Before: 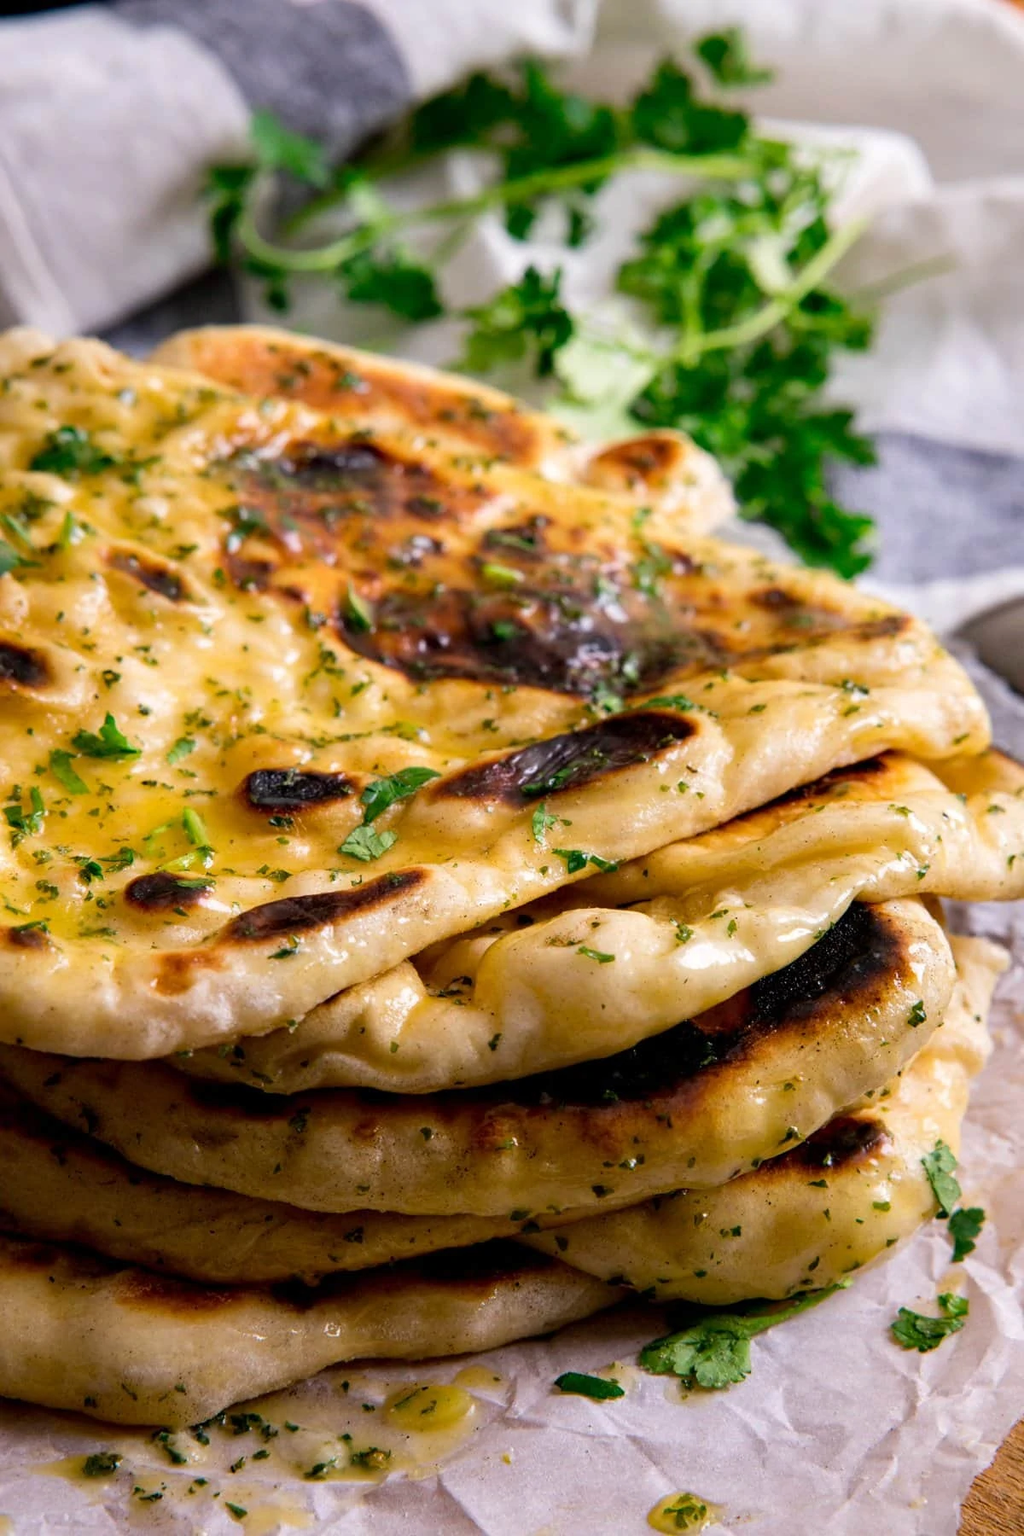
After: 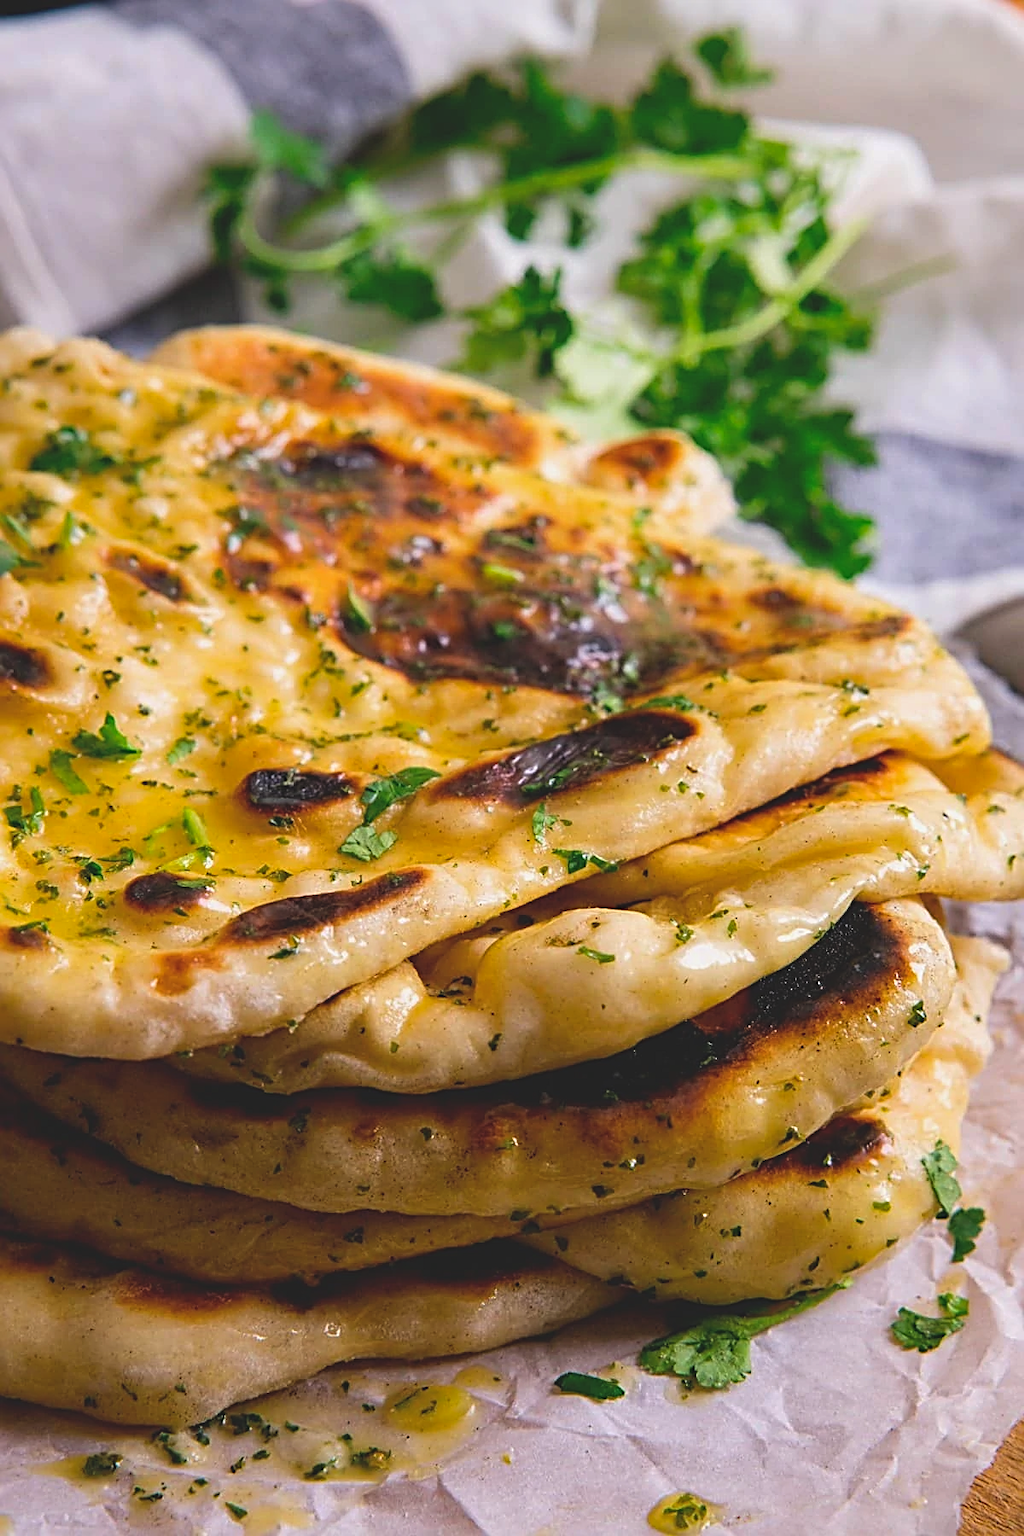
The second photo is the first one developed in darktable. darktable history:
exposure: black level correction -0.009, exposure 0.072 EV, compensate highlight preservation false
contrast brightness saturation: contrast -0.122
color balance rgb: shadows lift › hue 85.53°, linear chroma grading › global chroma -14.897%, perceptual saturation grading › global saturation 13.35%, global vibrance 24.937%
sharpen: radius 2.818, amount 0.705
